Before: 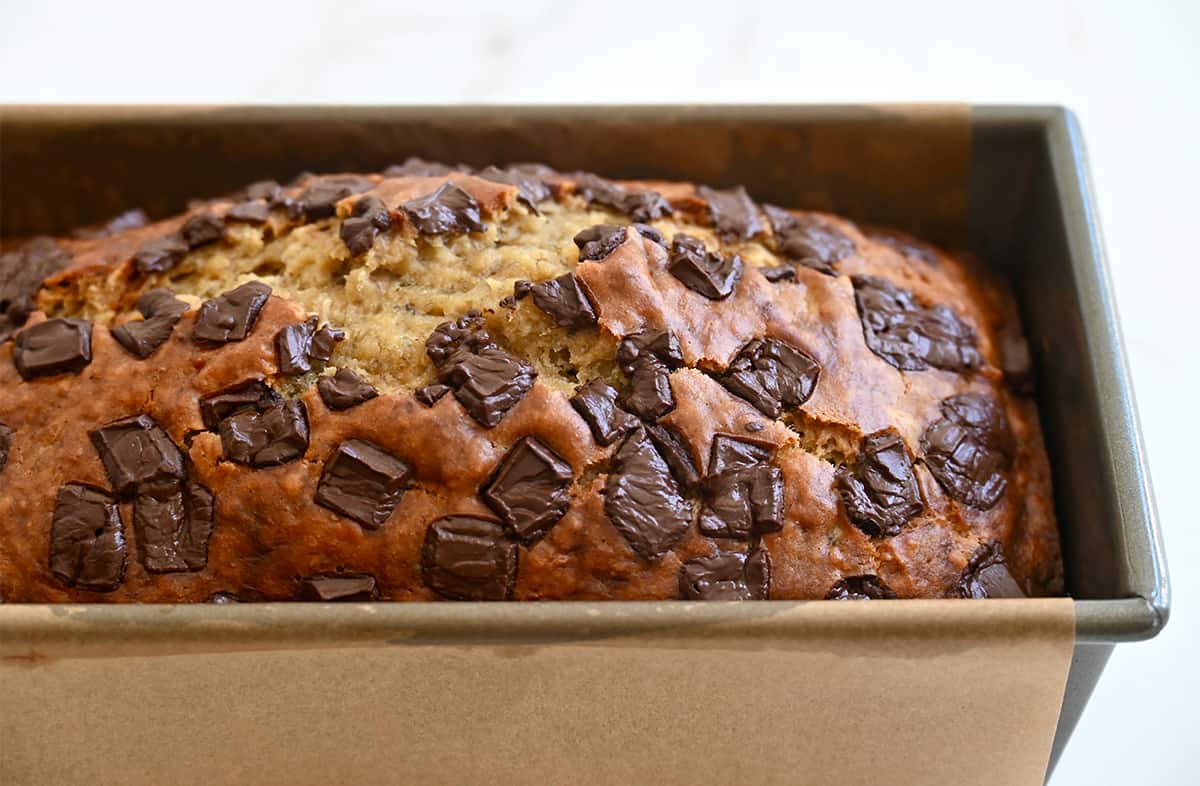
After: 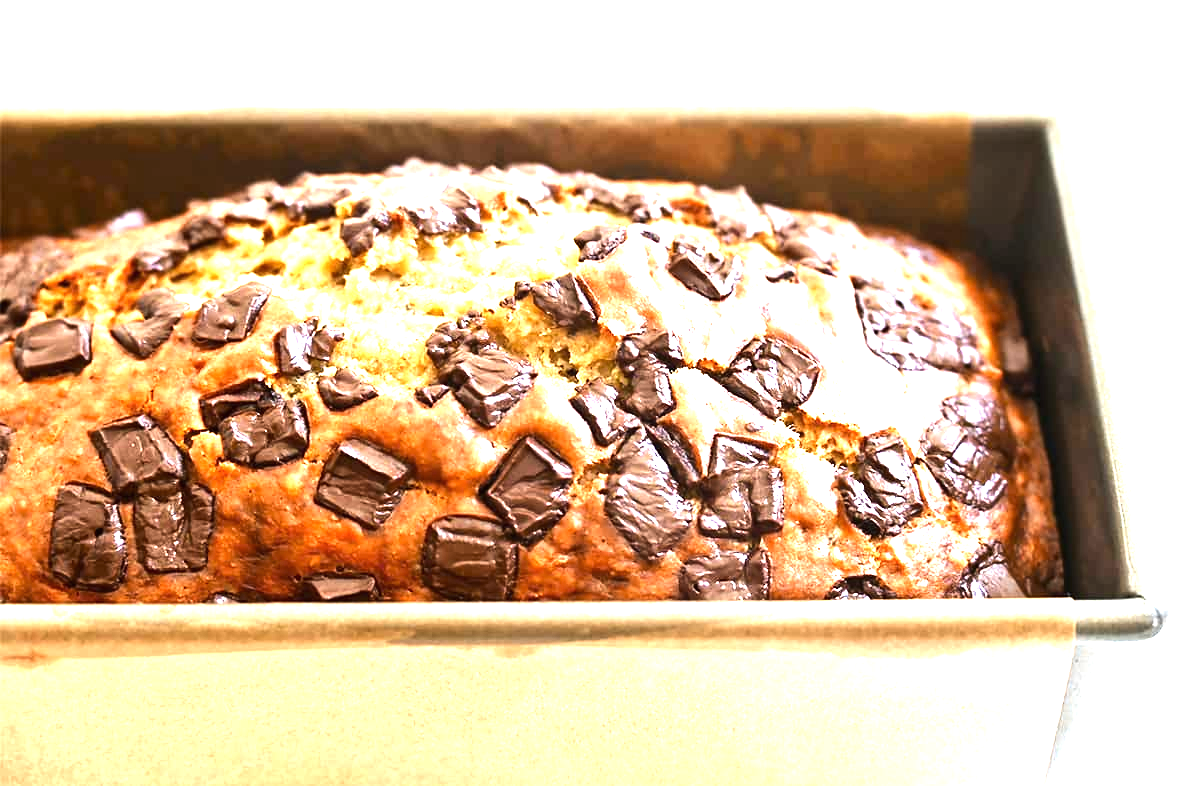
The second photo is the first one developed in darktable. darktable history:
exposure: black level correction 0, exposure 1.7 EV, compensate exposure bias true, compensate highlight preservation false
tone equalizer: -8 EV -0.75 EV, -7 EV -0.7 EV, -6 EV -0.6 EV, -5 EV -0.4 EV, -3 EV 0.4 EV, -2 EV 0.6 EV, -1 EV 0.7 EV, +0 EV 0.75 EV, edges refinement/feathering 500, mask exposure compensation -1.57 EV, preserve details no
